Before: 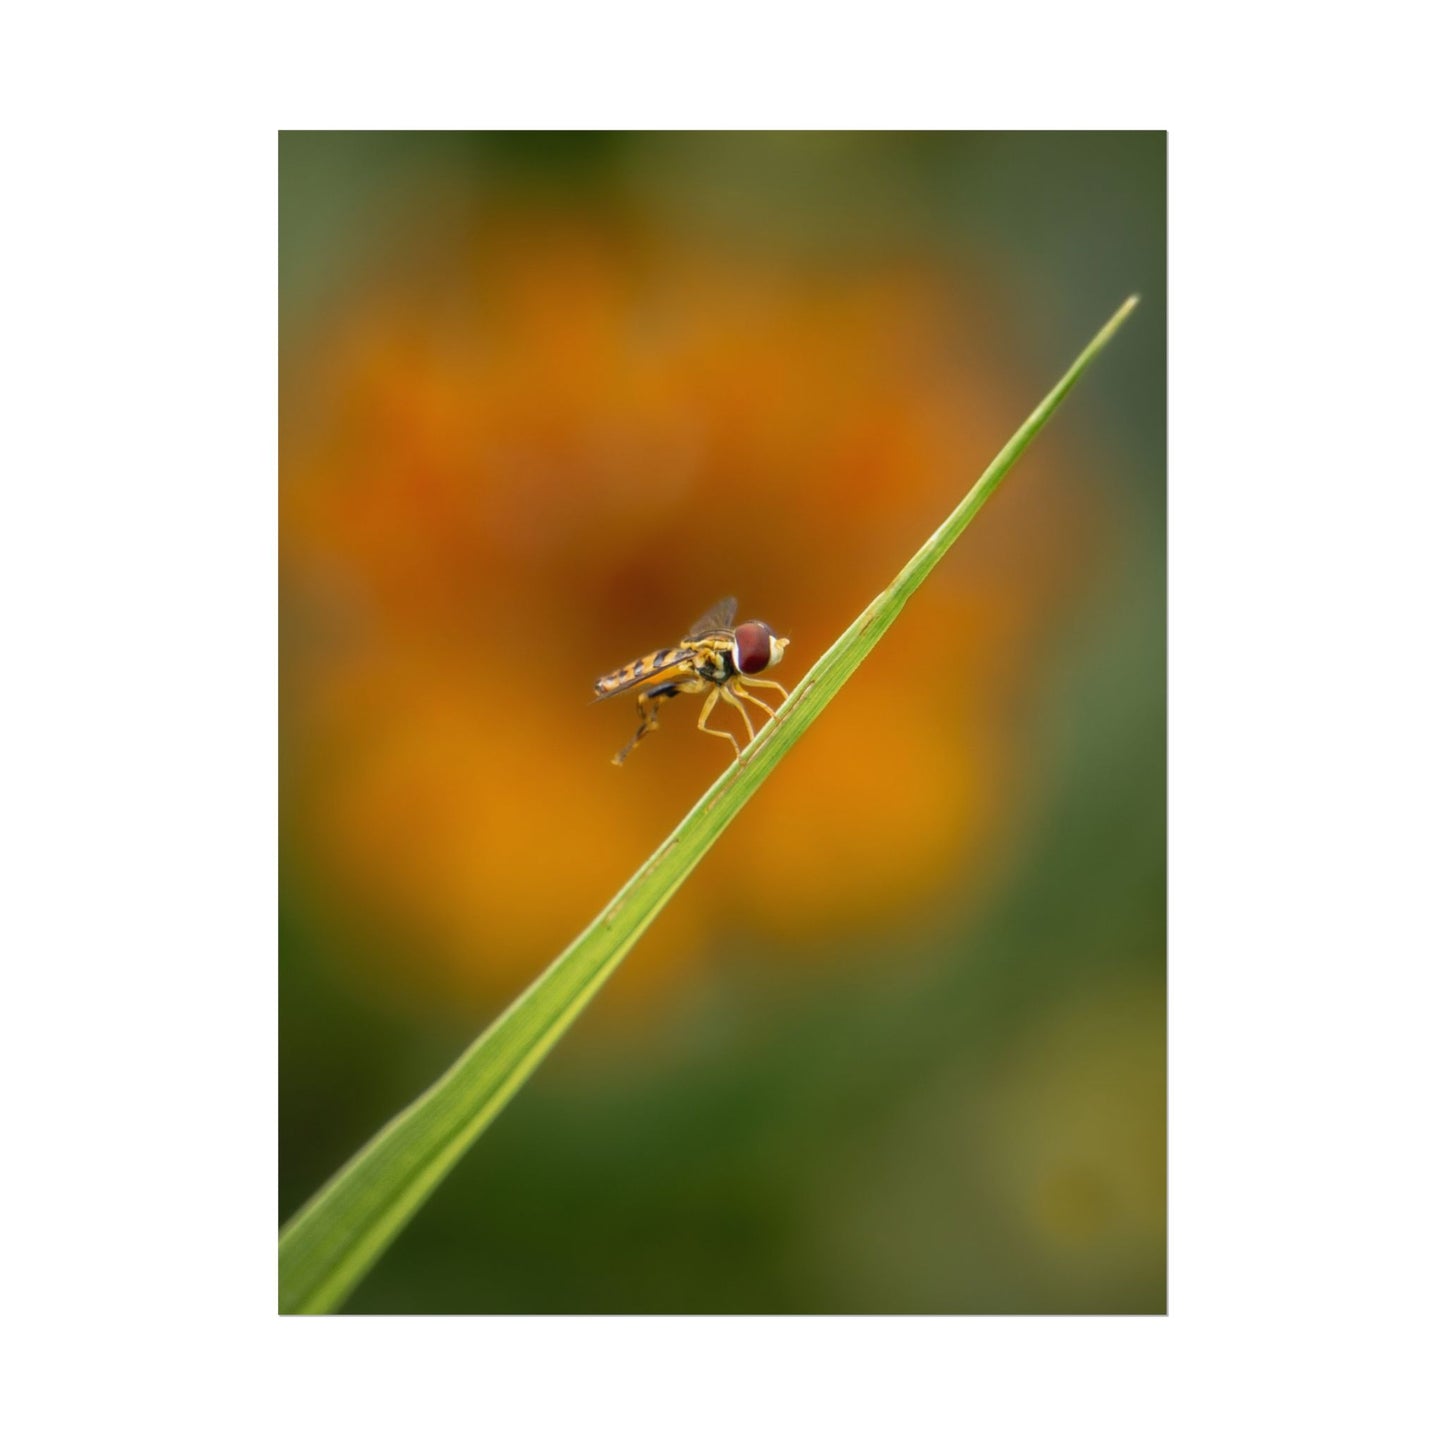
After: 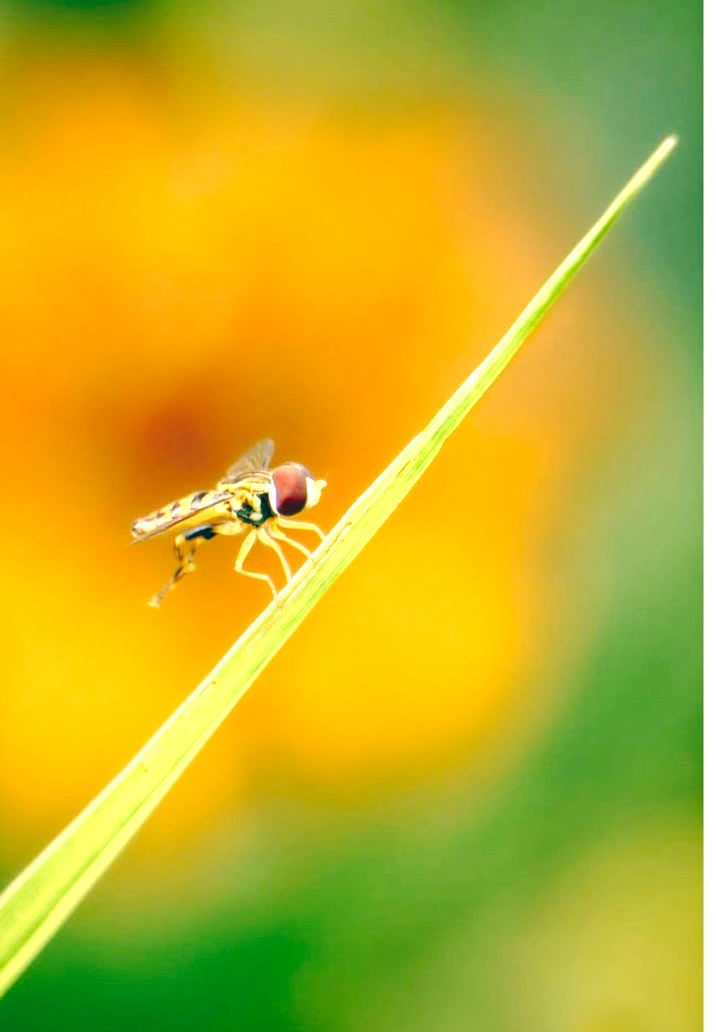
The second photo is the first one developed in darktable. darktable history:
crop: left 32.075%, top 10.976%, right 18.355%, bottom 17.596%
tone curve: curves: ch0 [(0, 0) (0.003, 0.026) (0.011, 0.03) (0.025, 0.038) (0.044, 0.046) (0.069, 0.055) (0.1, 0.075) (0.136, 0.114) (0.177, 0.158) (0.224, 0.215) (0.277, 0.296) (0.335, 0.386) (0.399, 0.479) (0.468, 0.568) (0.543, 0.637) (0.623, 0.707) (0.709, 0.773) (0.801, 0.834) (0.898, 0.896) (1, 1)], preserve colors none
haze removal: compatibility mode true, adaptive false
color balance: lift [1.005, 0.99, 1.007, 1.01], gamma [1, 0.979, 1.011, 1.021], gain [0.923, 1.098, 1.025, 0.902], input saturation 90.45%, contrast 7.73%, output saturation 105.91%
exposure: black level correction 0, exposure 0.7 EV, compensate exposure bias true, compensate highlight preservation false
levels: levels [0, 0.43, 0.859]
